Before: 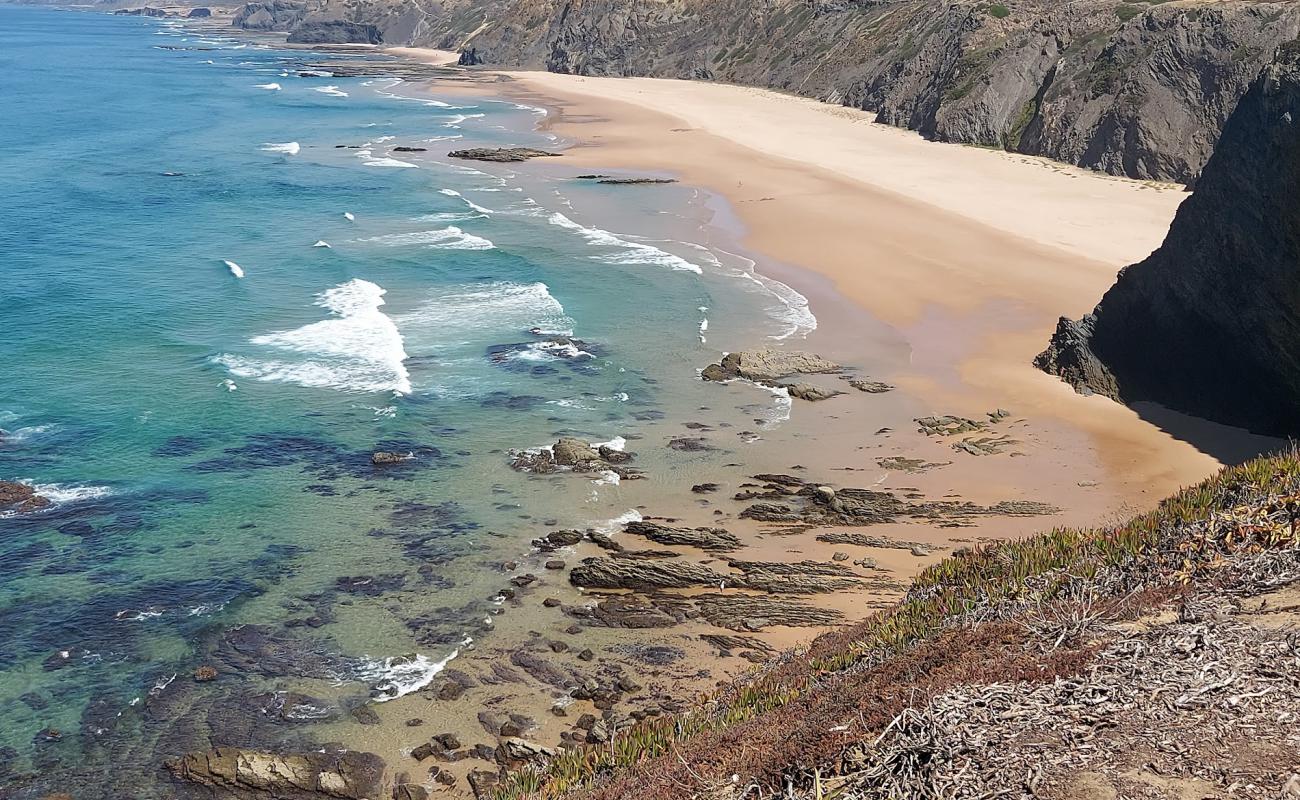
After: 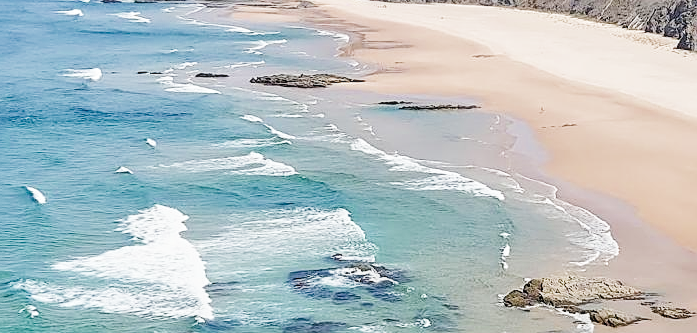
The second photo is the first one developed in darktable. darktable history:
shadows and highlights: shadows 49.38, highlights -42.3, soften with gaussian
filmic rgb: black relative exposure -7.32 EV, white relative exposure 5.07 EV, hardness 3.2, add noise in highlights 0, color science v3 (2019), use custom middle-gray values true, iterations of high-quality reconstruction 0, contrast in highlights soft
exposure: black level correction 0, exposure 1.35 EV, compensate exposure bias true, compensate highlight preservation false
sharpen: on, module defaults
crop: left 15.29%, top 9.263%, right 31.085%, bottom 49.027%
color balance rgb: shadows lift › hue 85.17°, perceptual saturation grading › global saturation 1.767%, perceptual saturation grading › highlights -2.918%, perceptual saturation grading › mid-tones 4.391%, perceptual saturation grading › shadows 7.653%, global vibrance 14.282%
local contrast: on, module defaults
